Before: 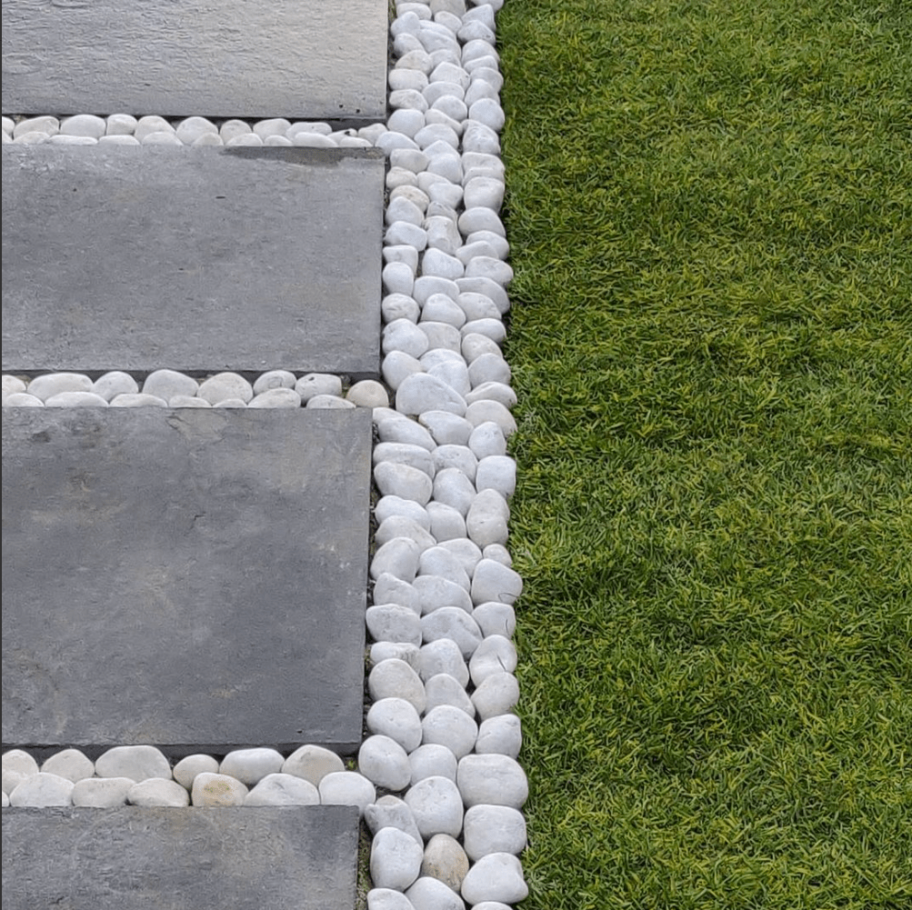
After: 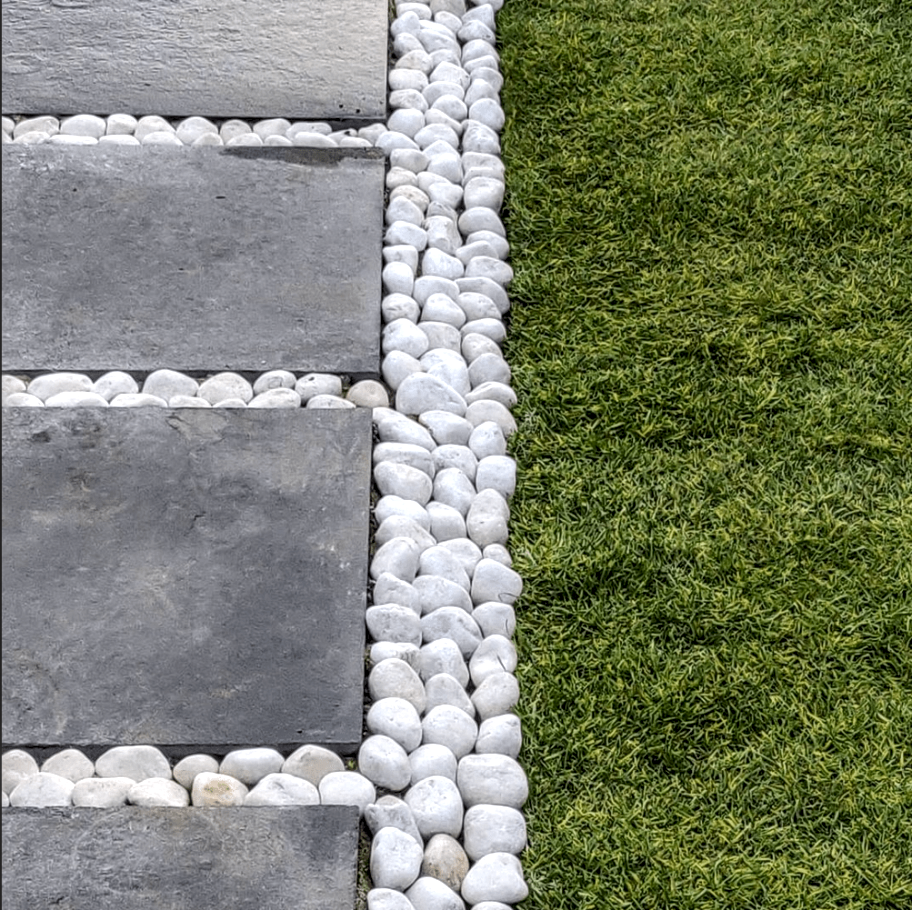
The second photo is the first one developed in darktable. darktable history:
local contrast: highlights 4%, shadows 5%, detail 181%
